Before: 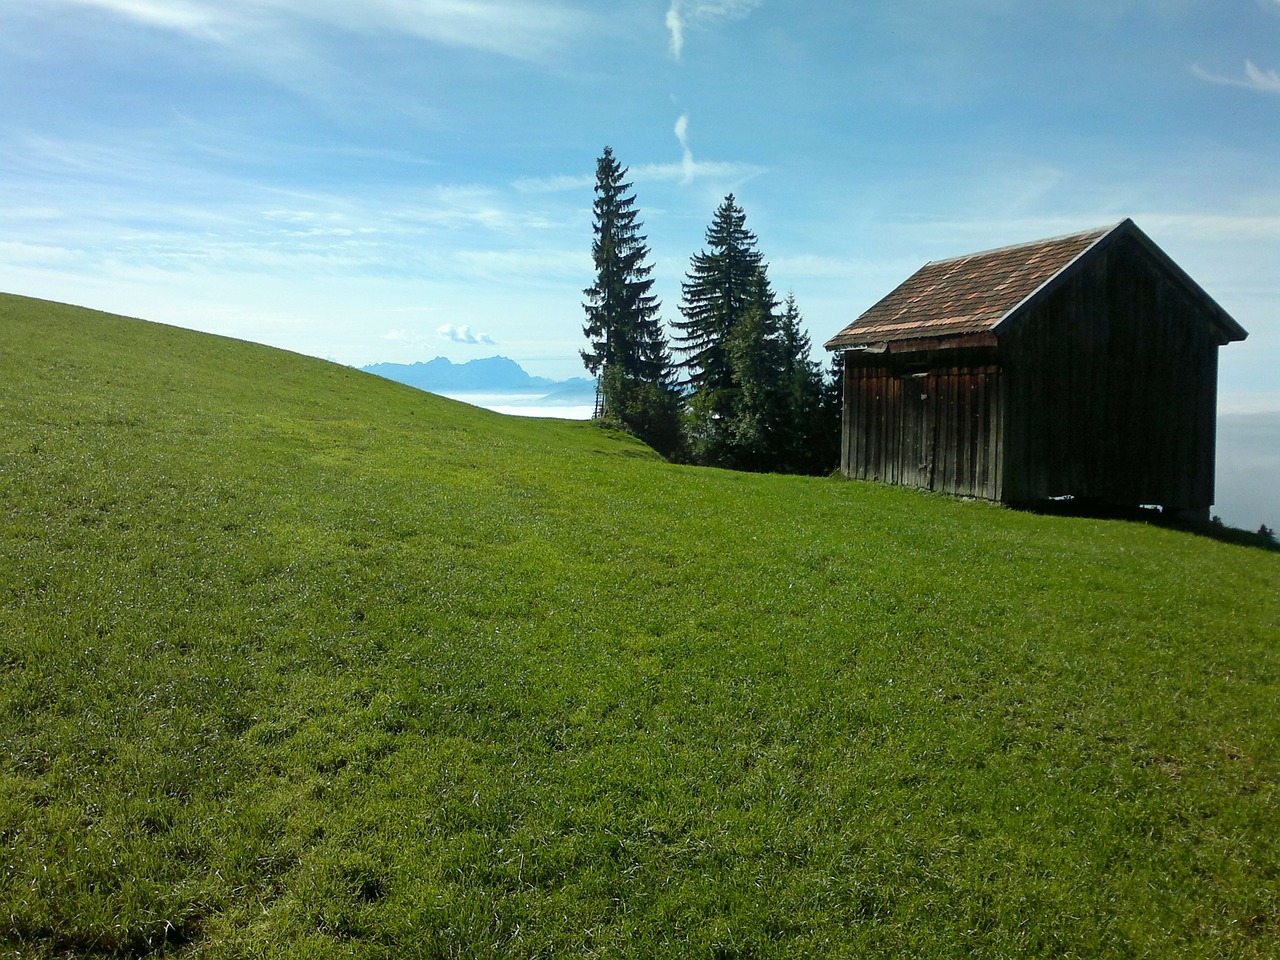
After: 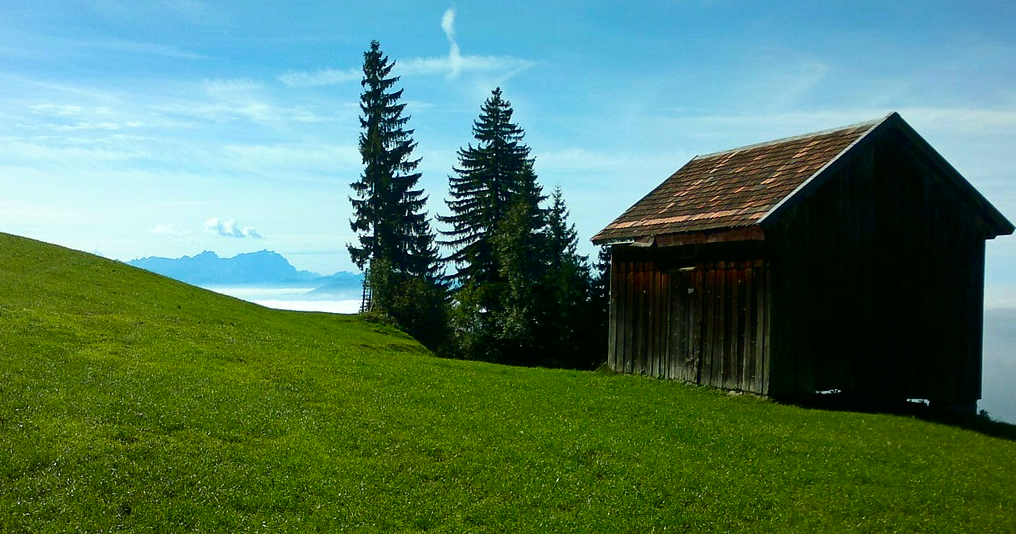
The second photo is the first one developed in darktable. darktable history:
contrast brightness saturation: contrast 0.121, brightness -0.118, saturation 0.195
crop: left 18.262%, top 11.127%, right 2.339%, bottom 33.233%
velvia: strength 15.19%
